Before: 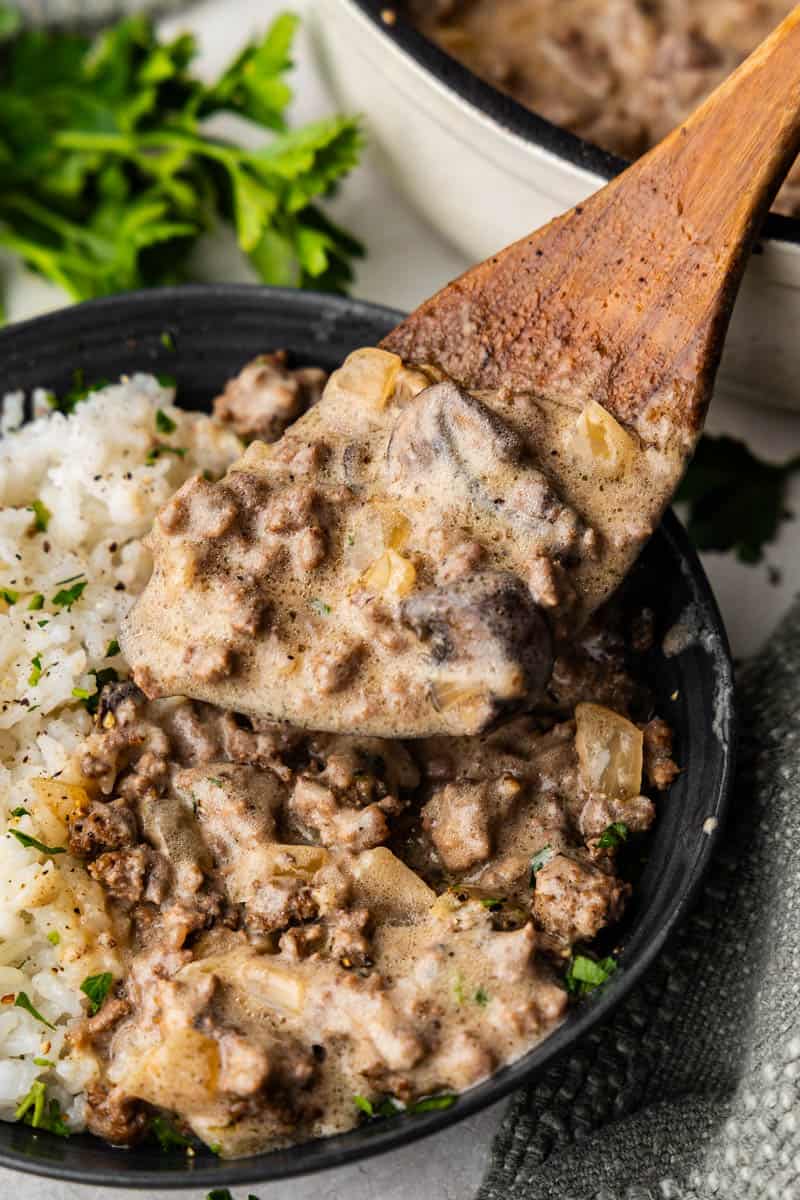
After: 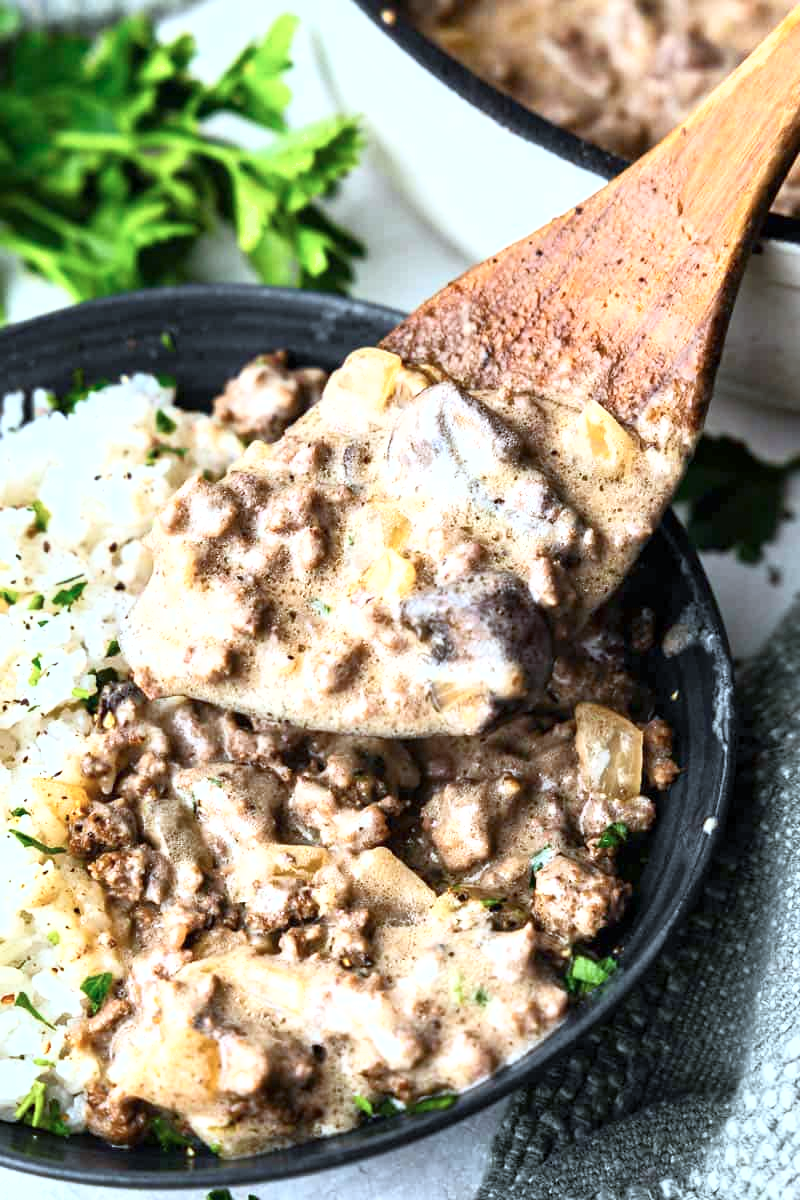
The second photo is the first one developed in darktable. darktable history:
exposure: exposure 0.911 EV, compensate highlight preservation false
shadows and highlights: shadows -0.766, highlights 40.89
color calibration: illuminant as shot in camera, x 0.385, y 0.38, temperature 3933.98 K
